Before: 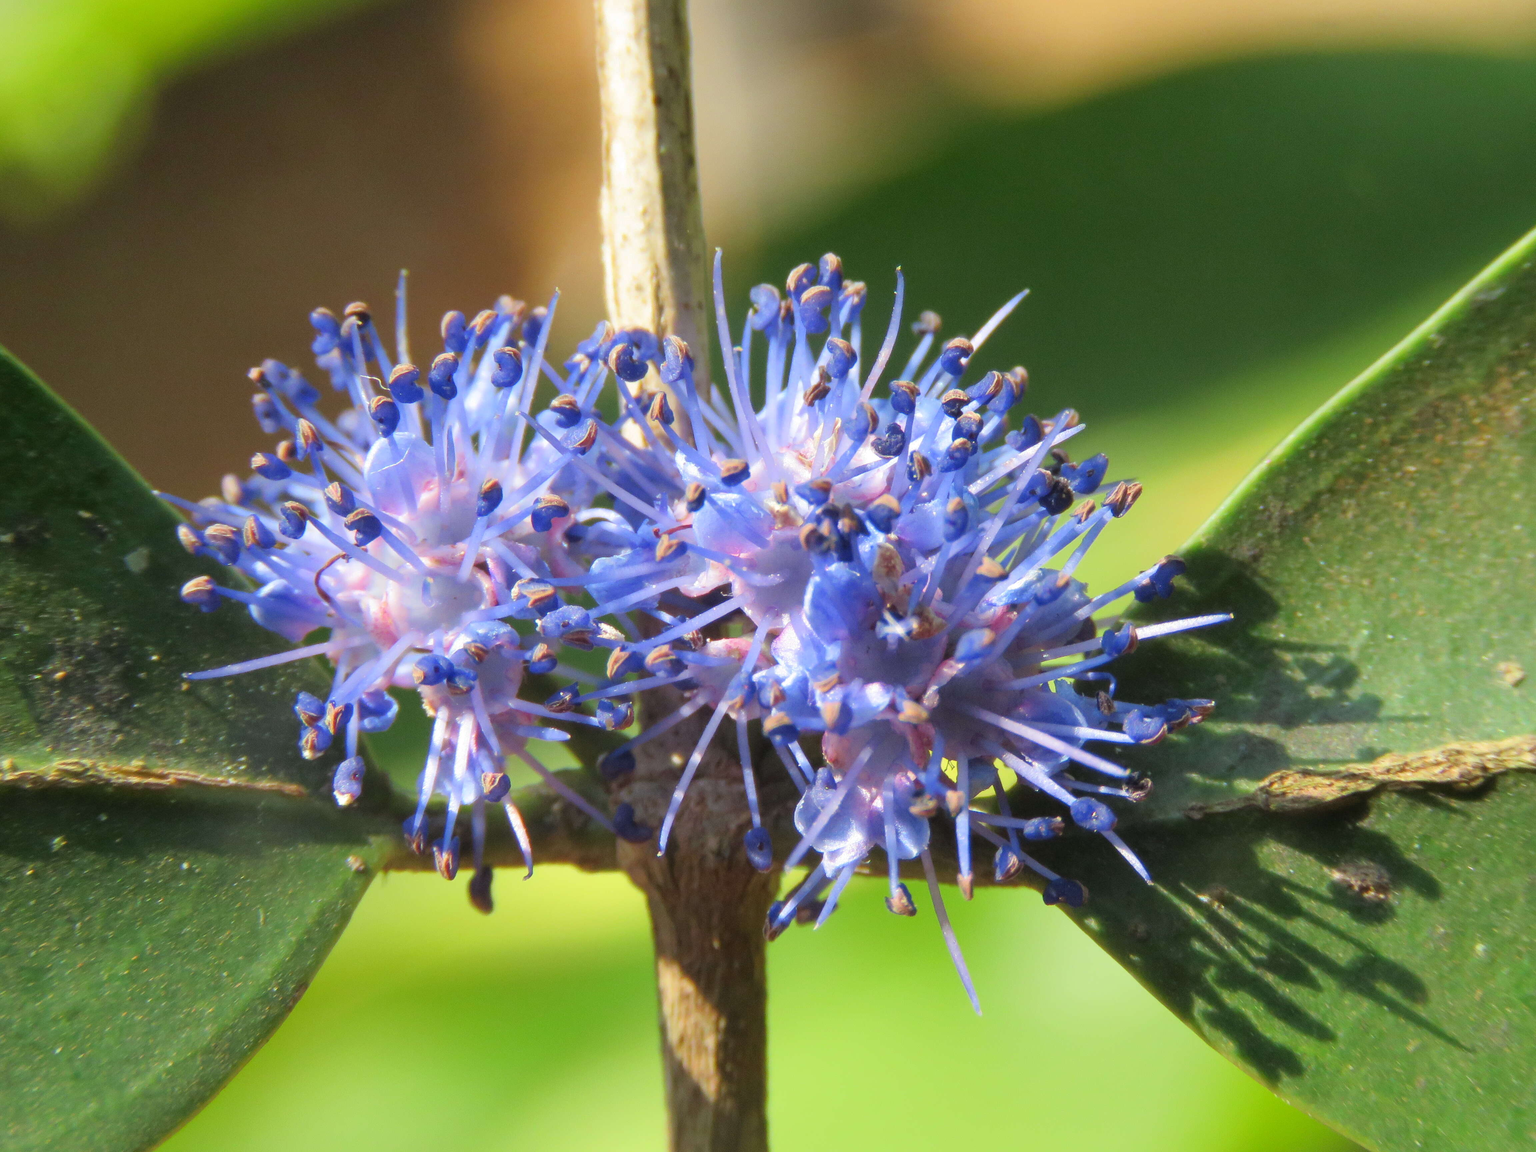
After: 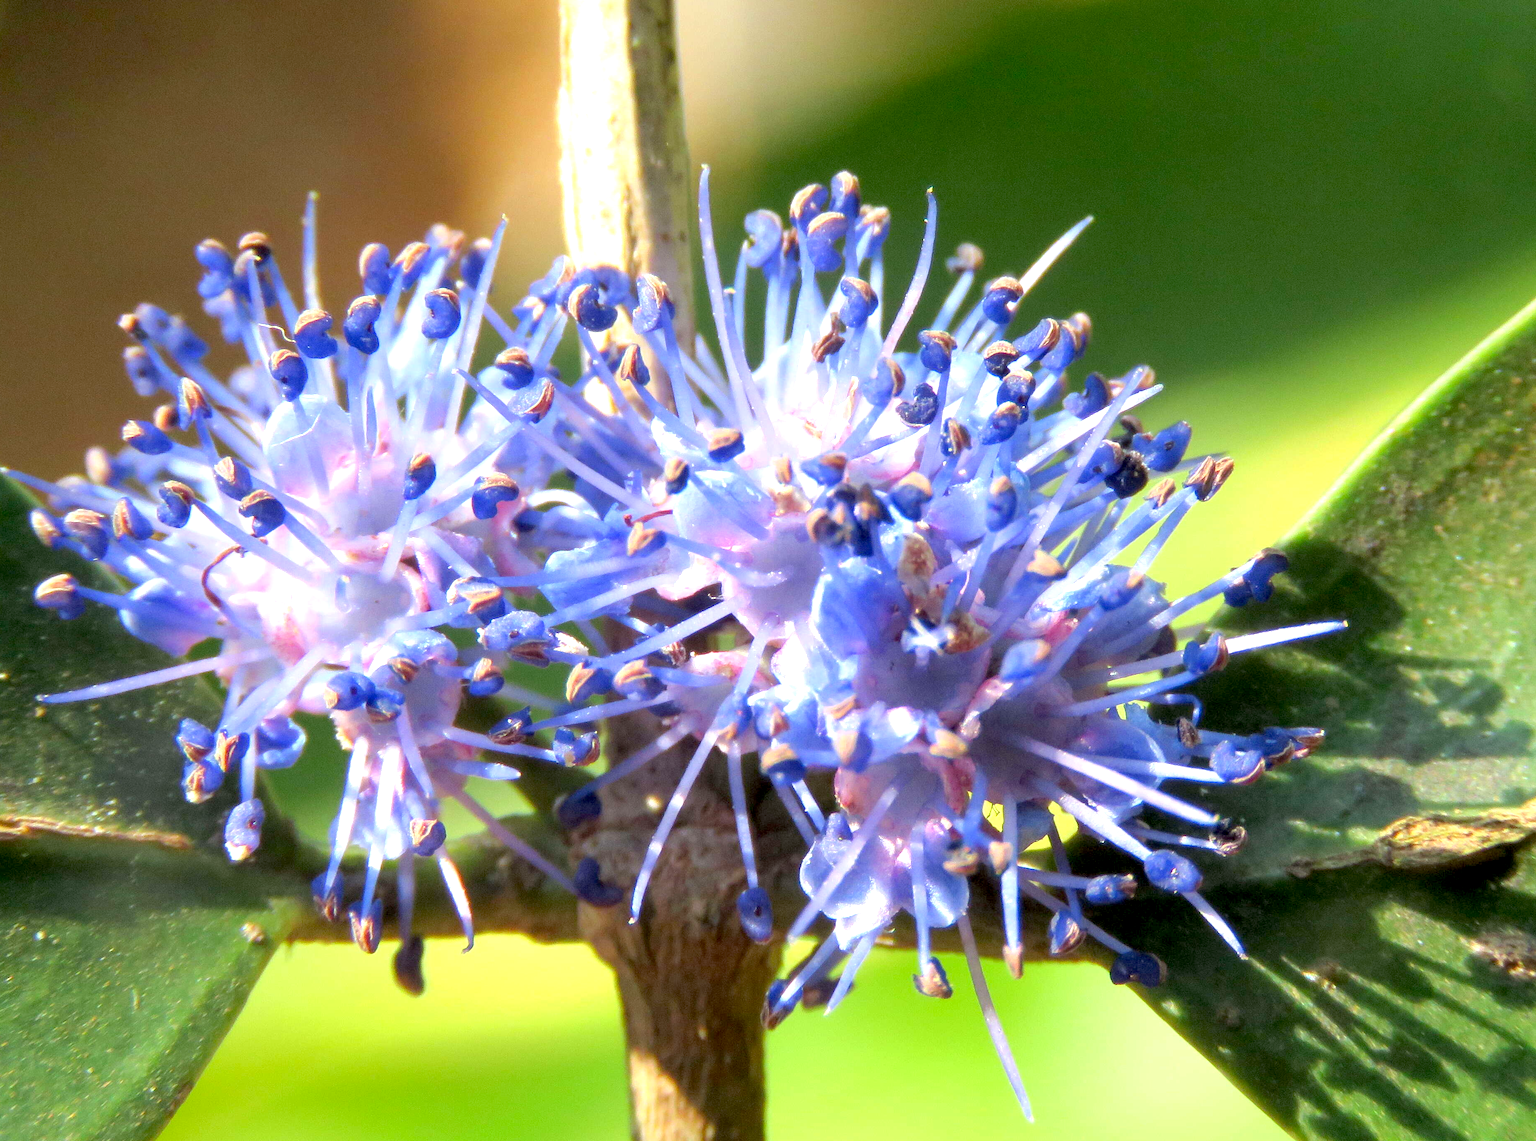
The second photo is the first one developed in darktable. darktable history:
crop and rotate: left 10.004%, top 10.071%, right 9.829%, bottom 10.47%
tone equalizer: edges refinement/feathering 500, mask exposure compensation -1.57 EV, preserve details no
exposure: black level correction 0.012, exposure 0.696 EV, compensate highlight preservation false
